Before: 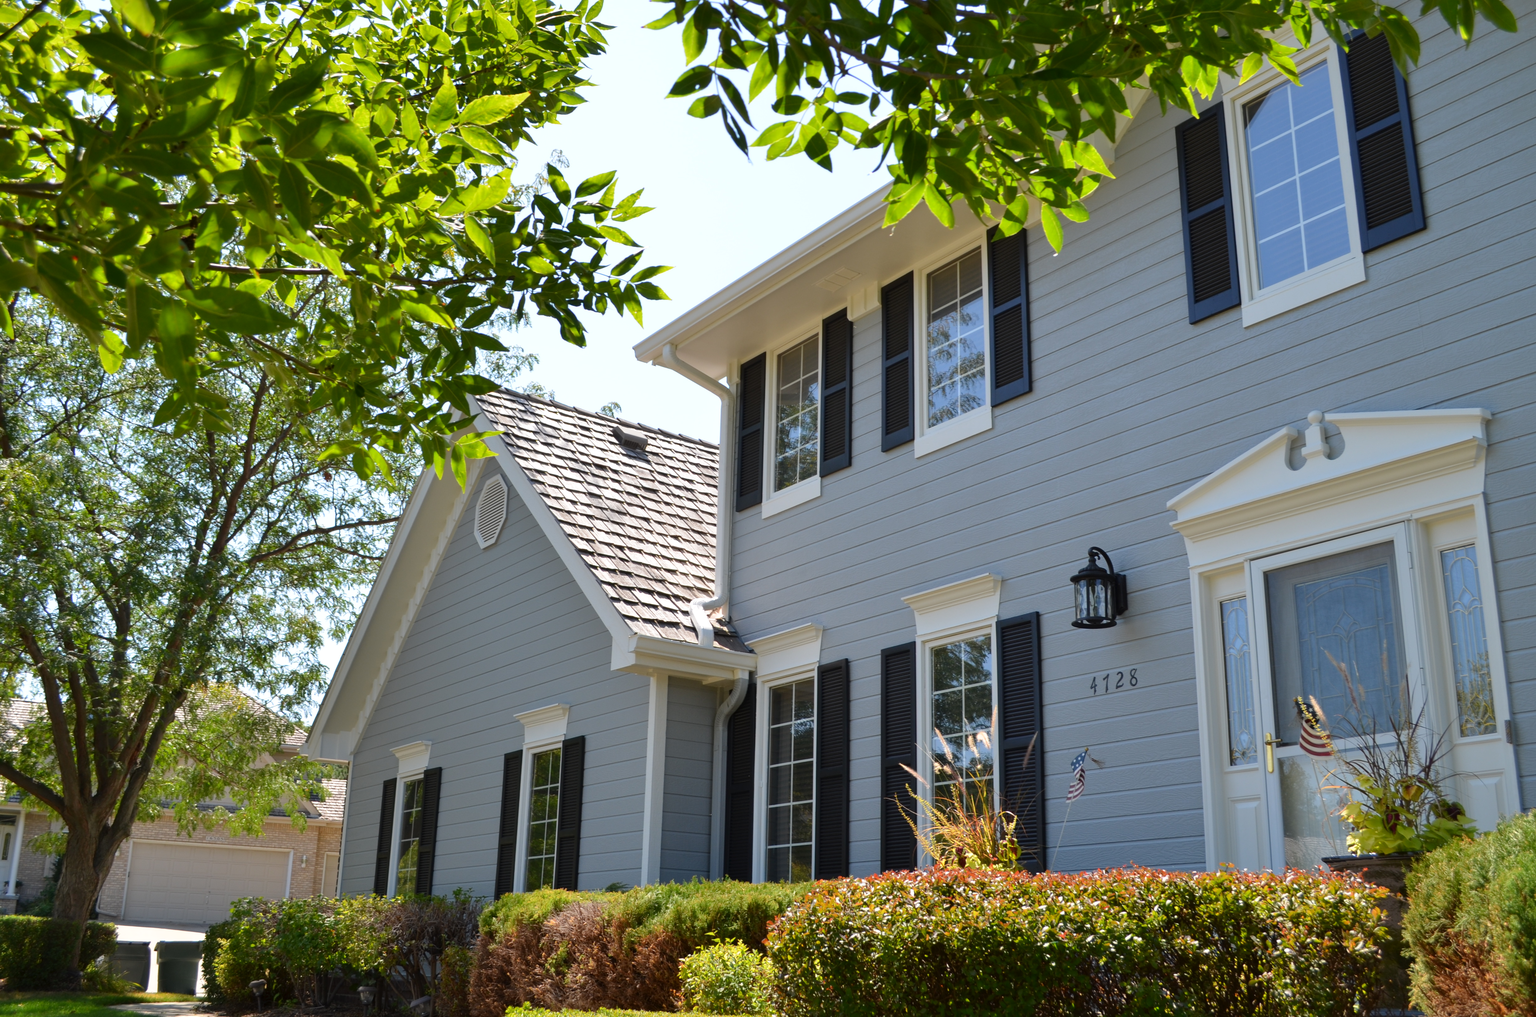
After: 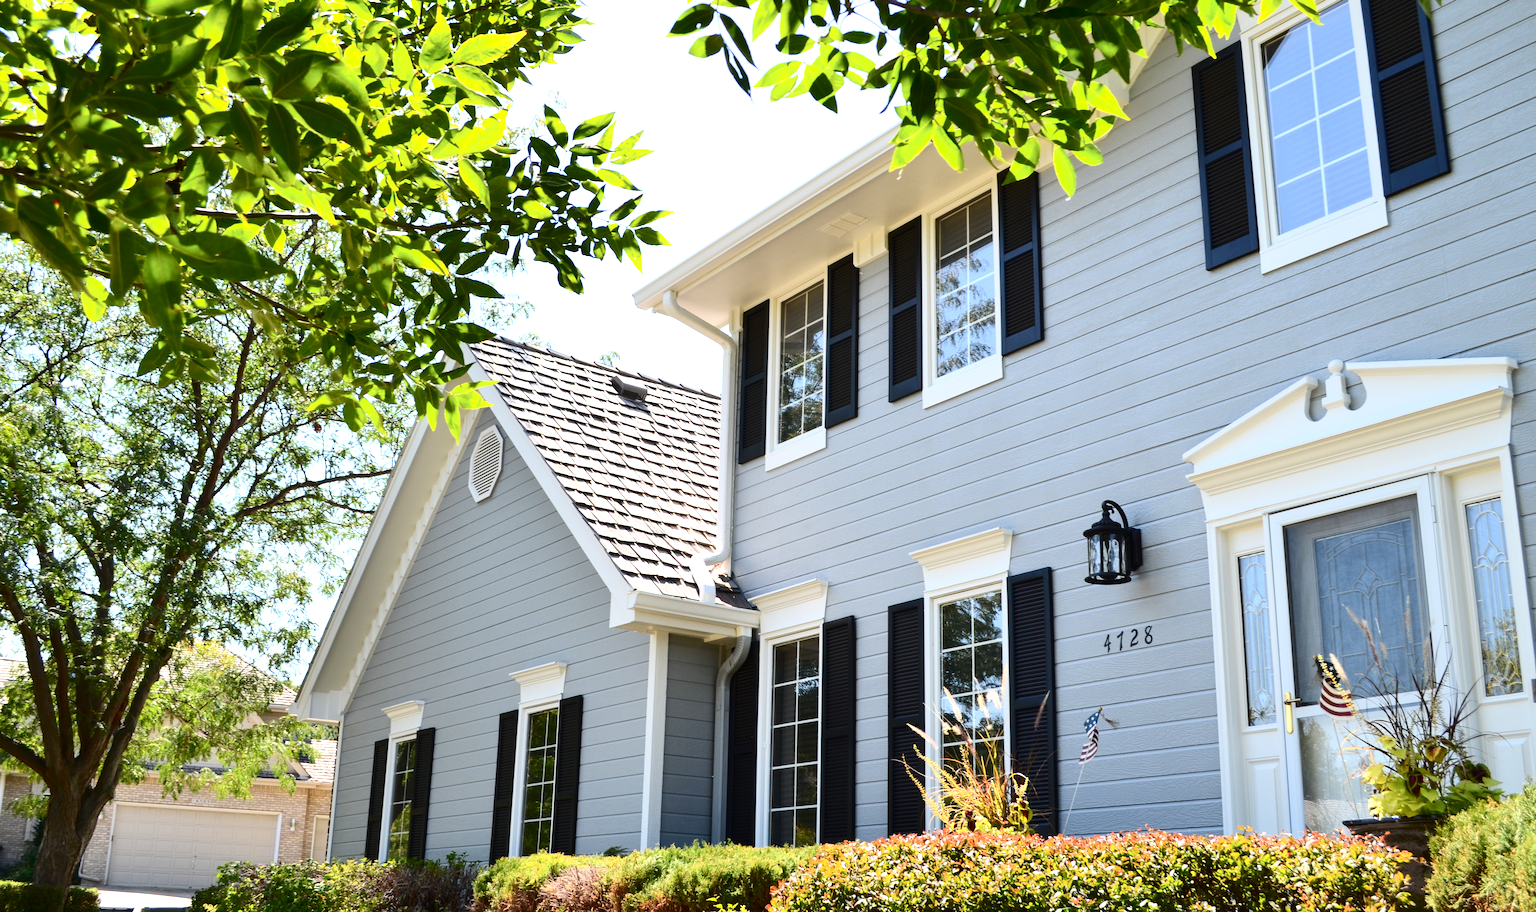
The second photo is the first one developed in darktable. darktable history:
crop: left 1.324%, top 6.13%, right 1.704%, bottom 6.899%
contrast brightness saturation: contrast 0.3
exposure: black level correction 0, exposure 0.703 EV, compensate highlight preservation false
